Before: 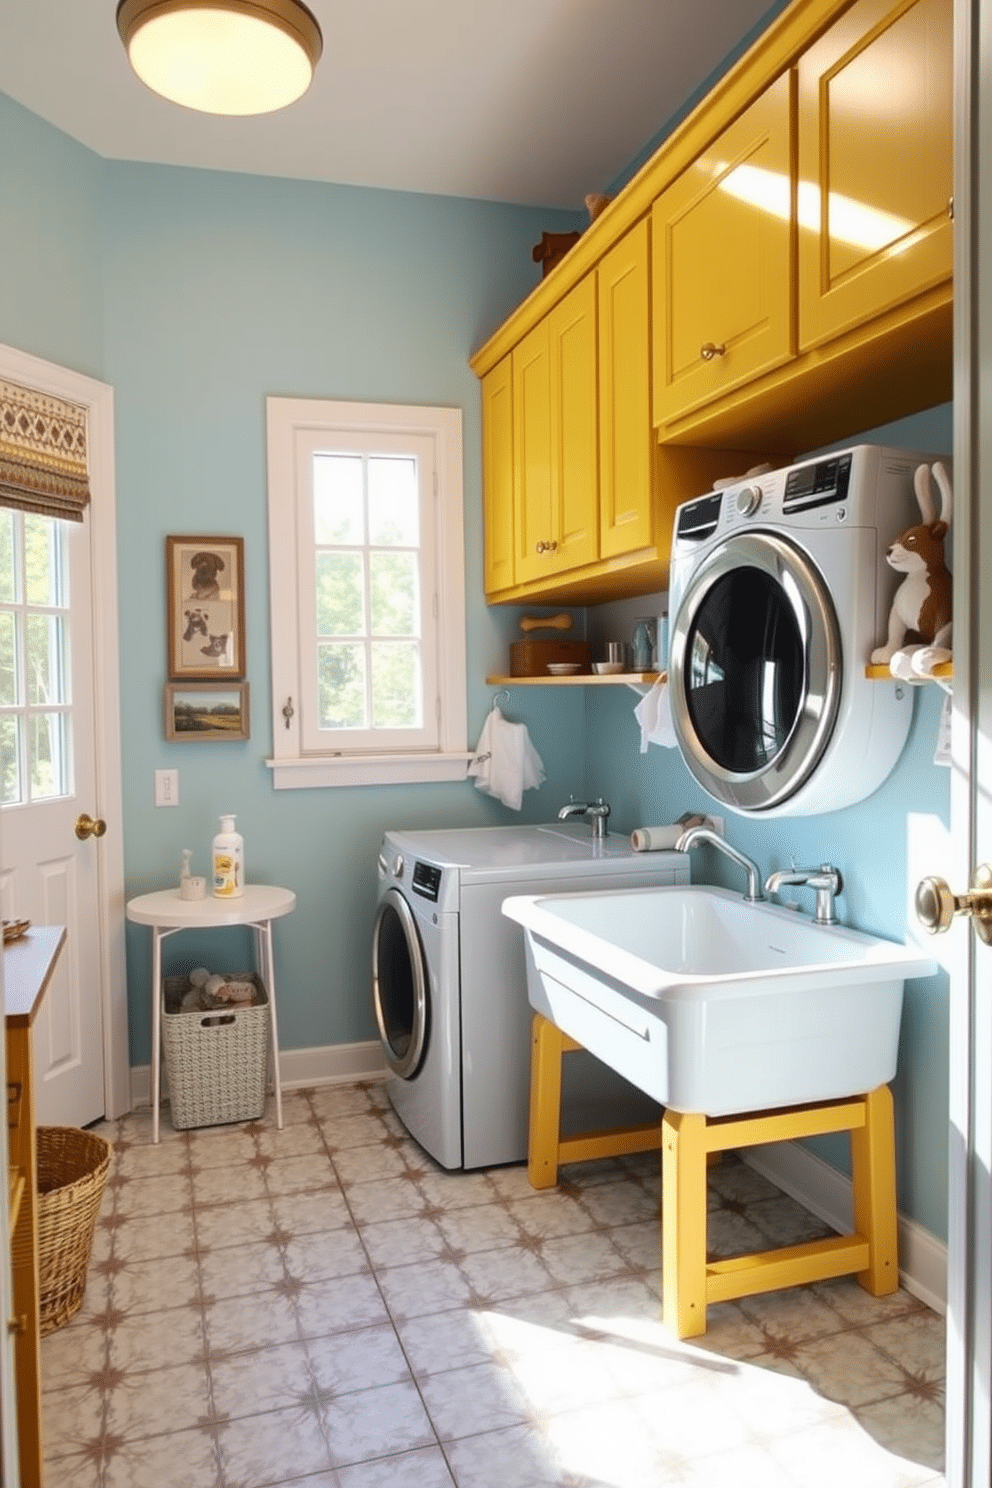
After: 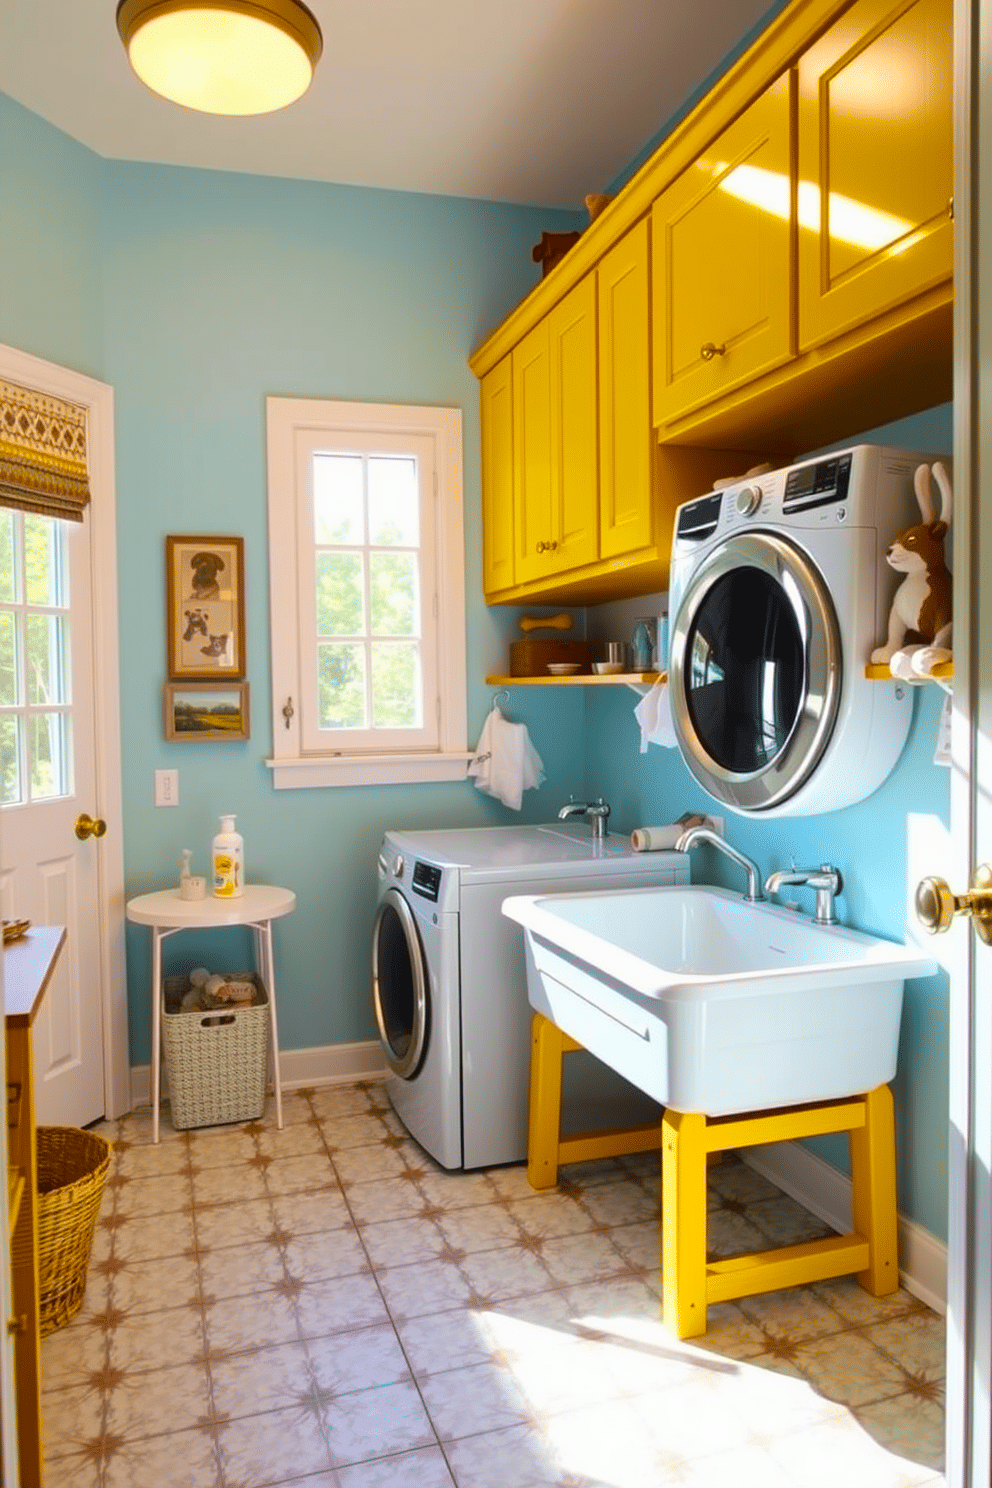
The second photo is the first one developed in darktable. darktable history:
color balance rgb: perceptual saturation grading › global saturation 40.621%, global vibrance 39.176%
